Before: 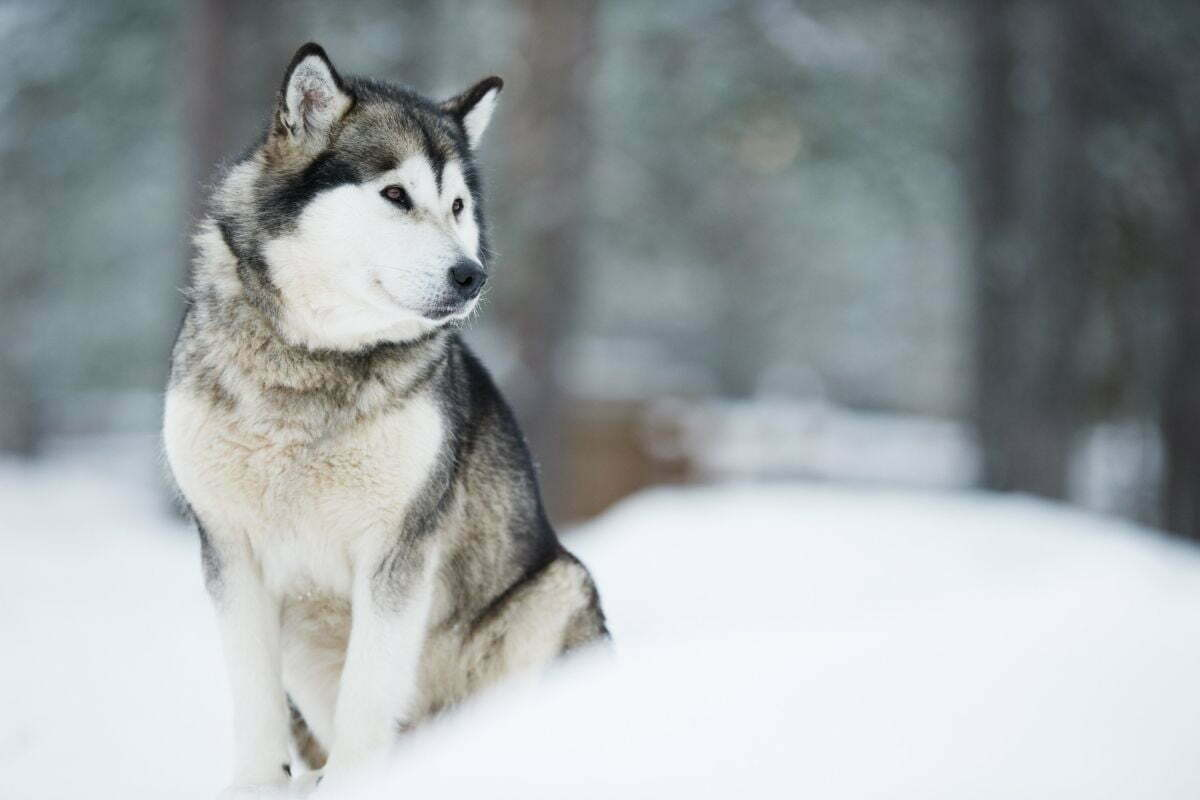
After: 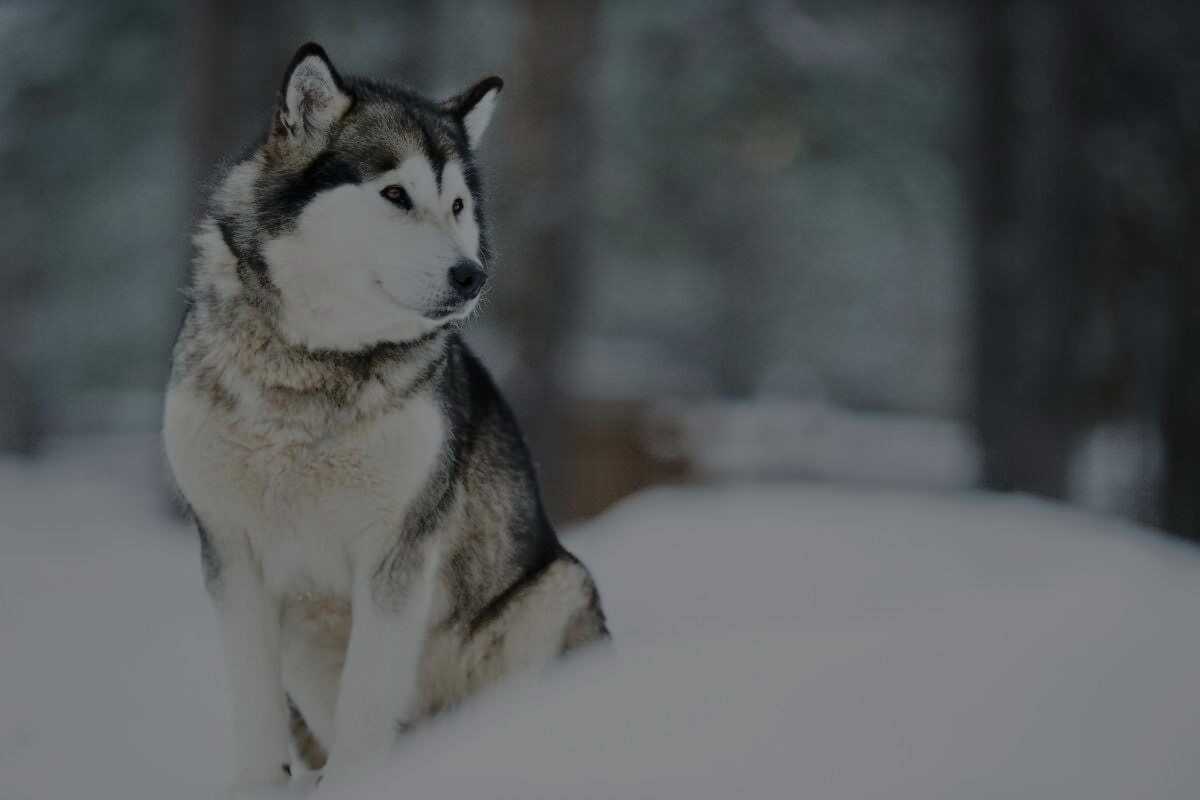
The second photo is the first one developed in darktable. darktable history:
tone equalizer: -8 EV -2 EV, -7 EV -2 EV, -6 EV -2 EV, -5 EV -2 EV, -4 EV -2 EV, -3 EV -2 EV, -2 EV -2 EV, -1 EV -1.63 EV, +0 EV -2 EV
